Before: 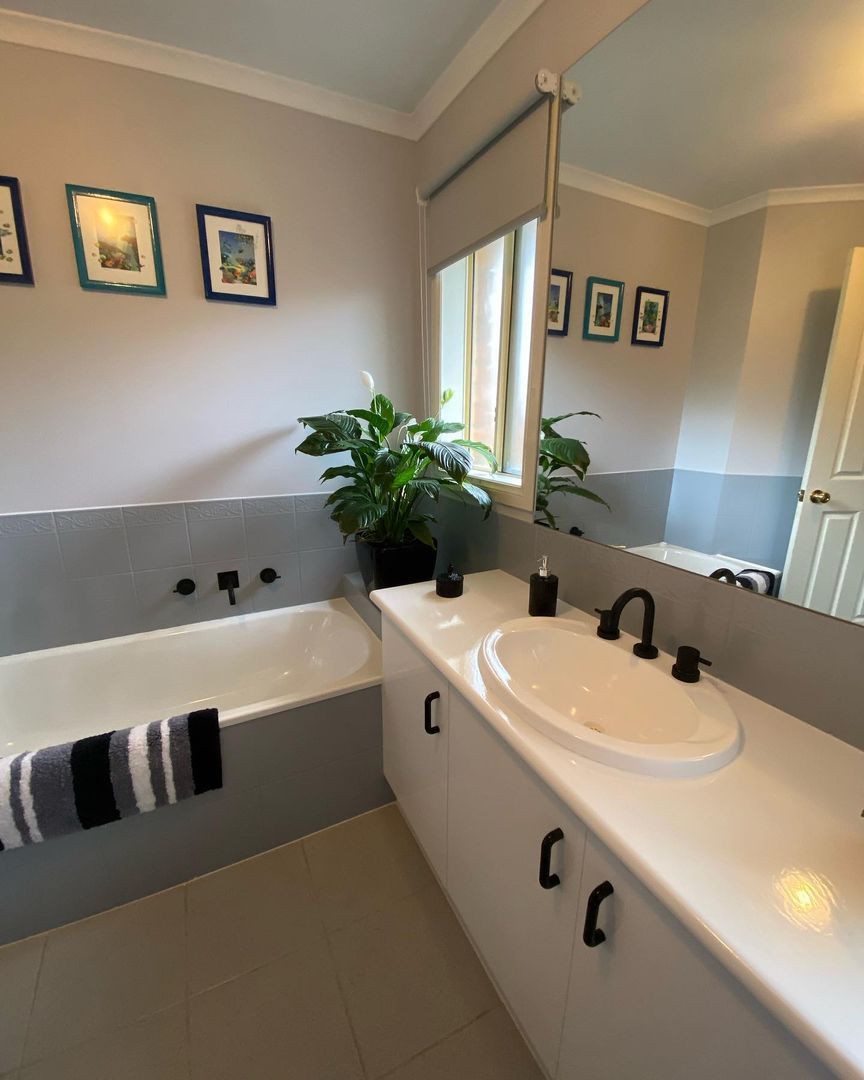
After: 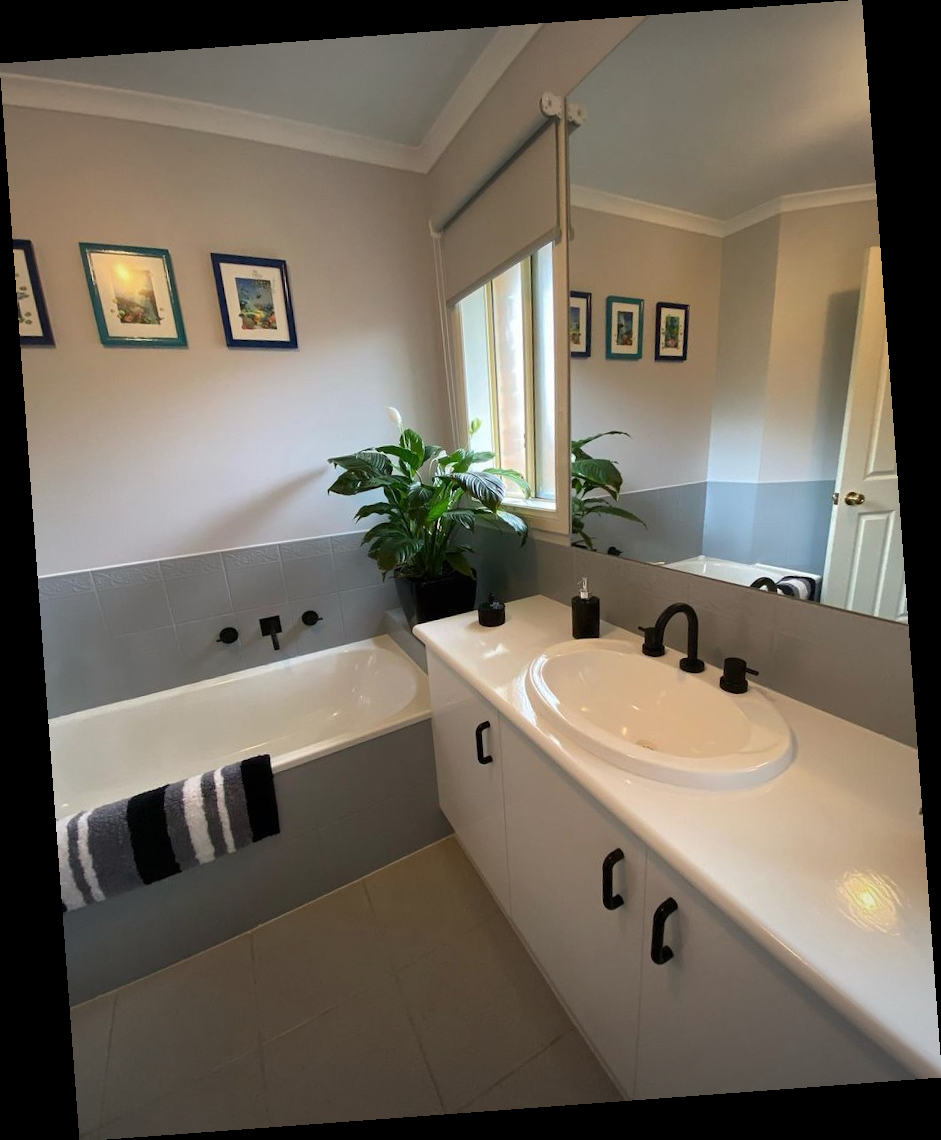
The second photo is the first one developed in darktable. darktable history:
vignetting: fall-off radius 100%, width/height ratio 1.337
rotate and perspective: rotation -4.25°, automatic cropping off
